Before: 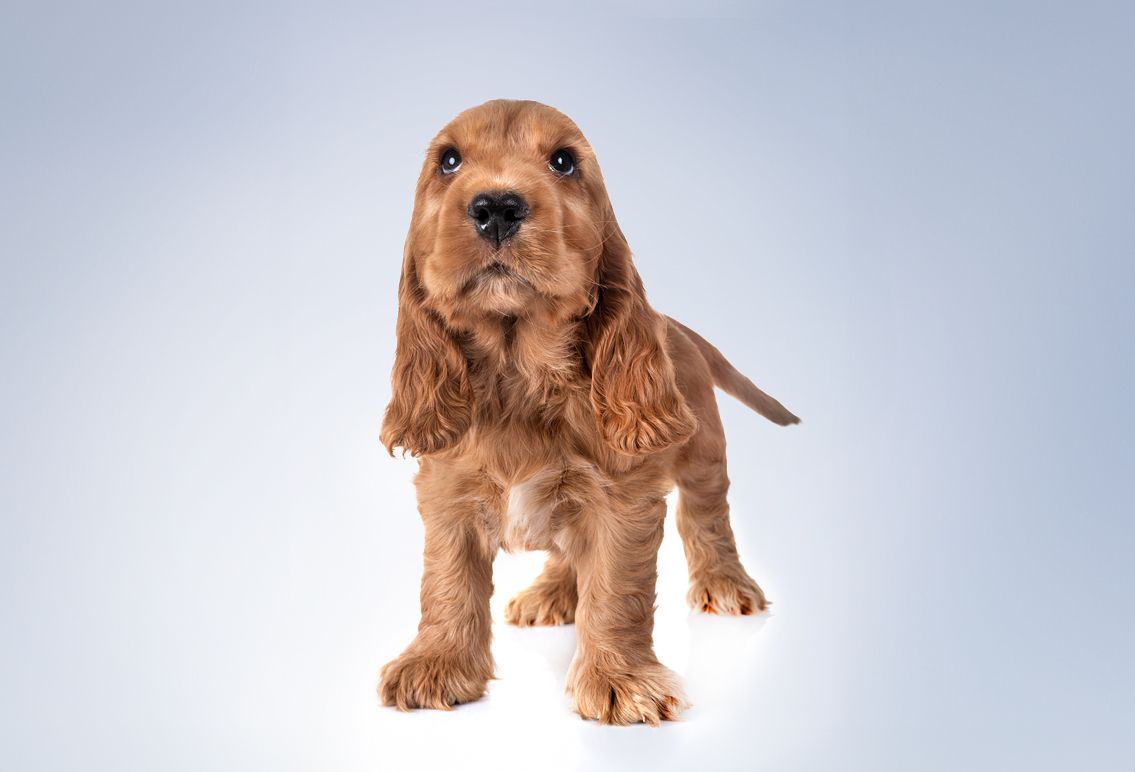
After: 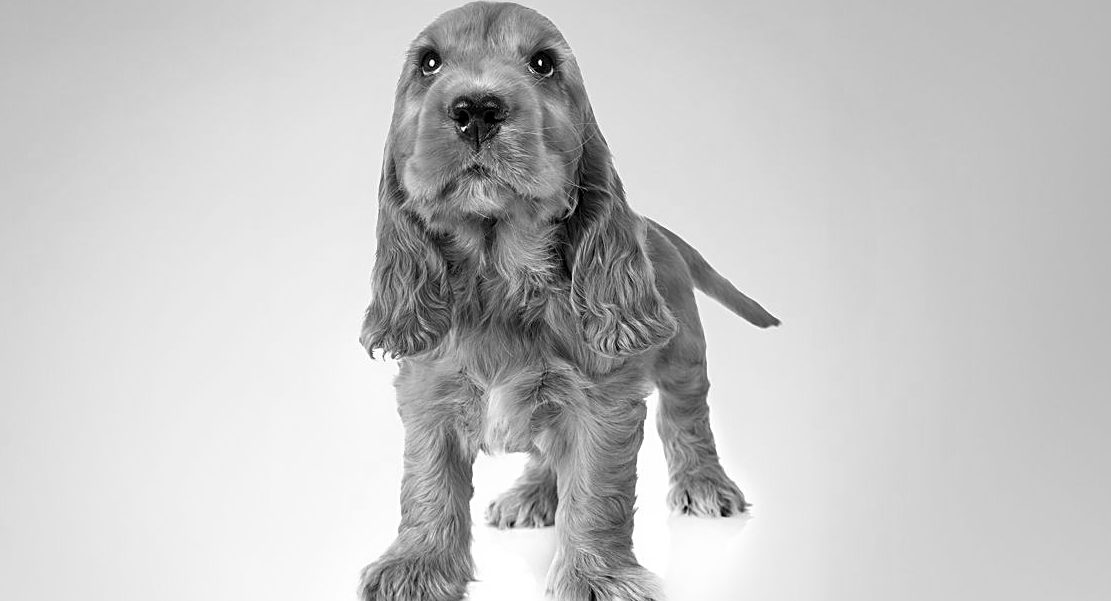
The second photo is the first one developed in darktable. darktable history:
crop and rotate: left 1.814%, top 12.818%, right 0.25%, bottom 9.225%
sharpen: on, module defaults
monochrome: on, module defaults
